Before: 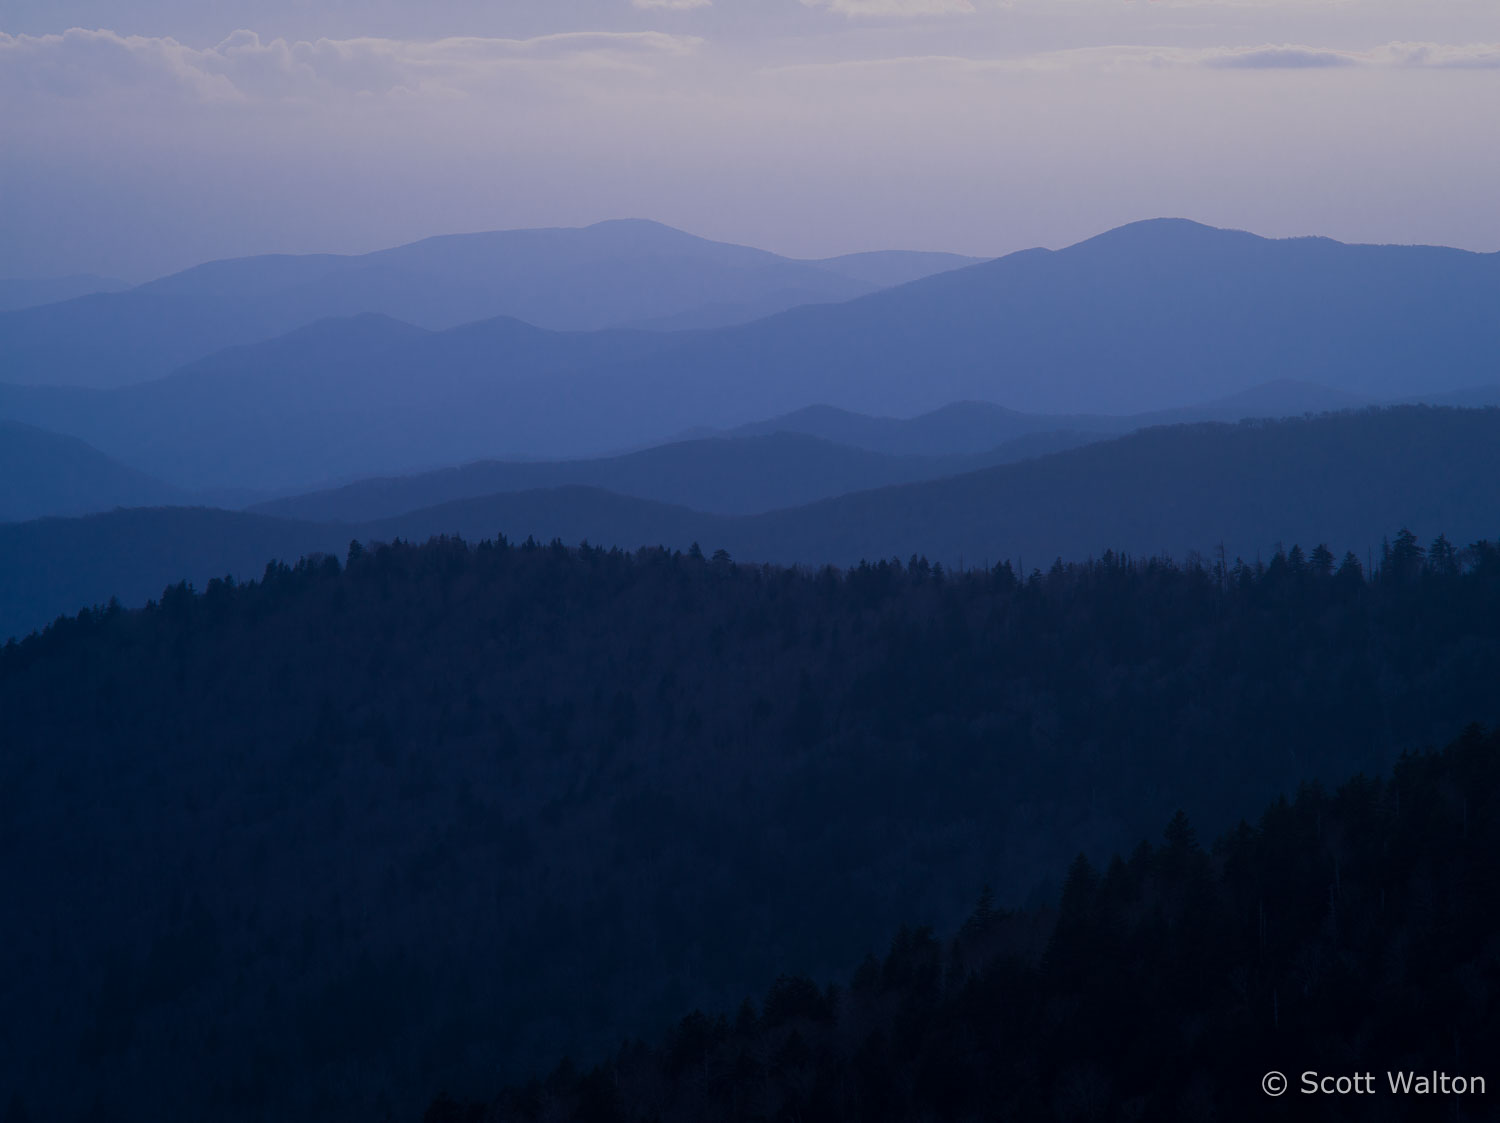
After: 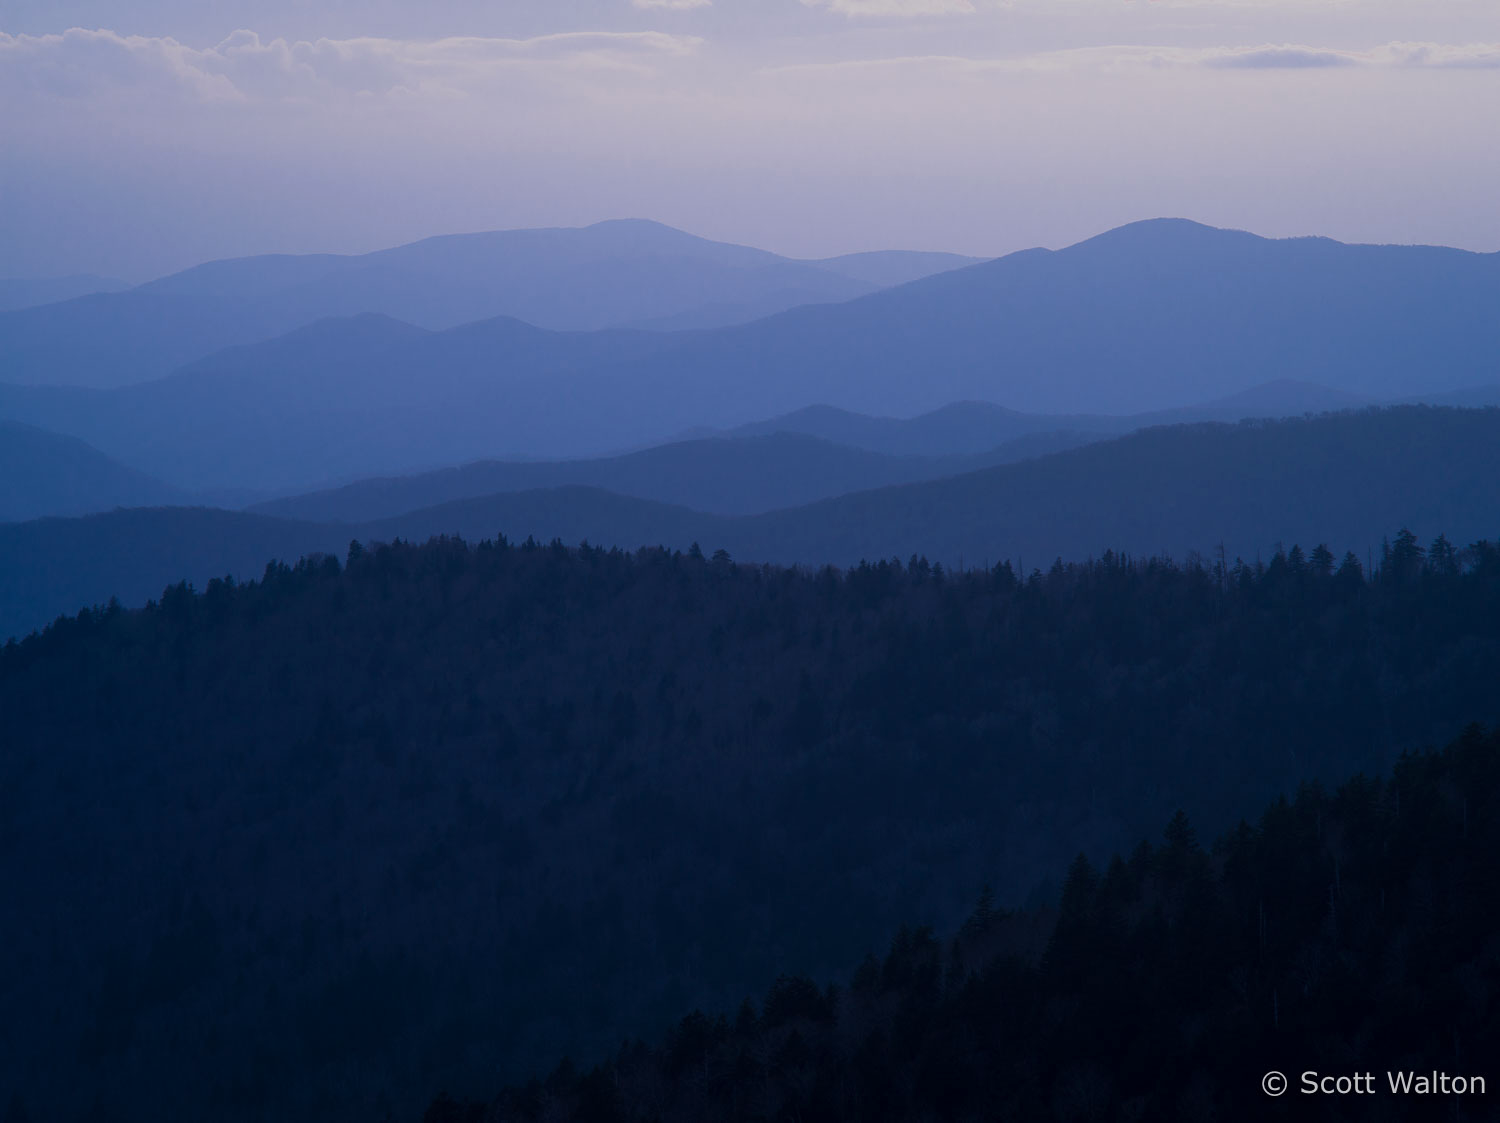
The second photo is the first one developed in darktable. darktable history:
exposure: exposure 0.206 EV, compensate highlight preservation false
